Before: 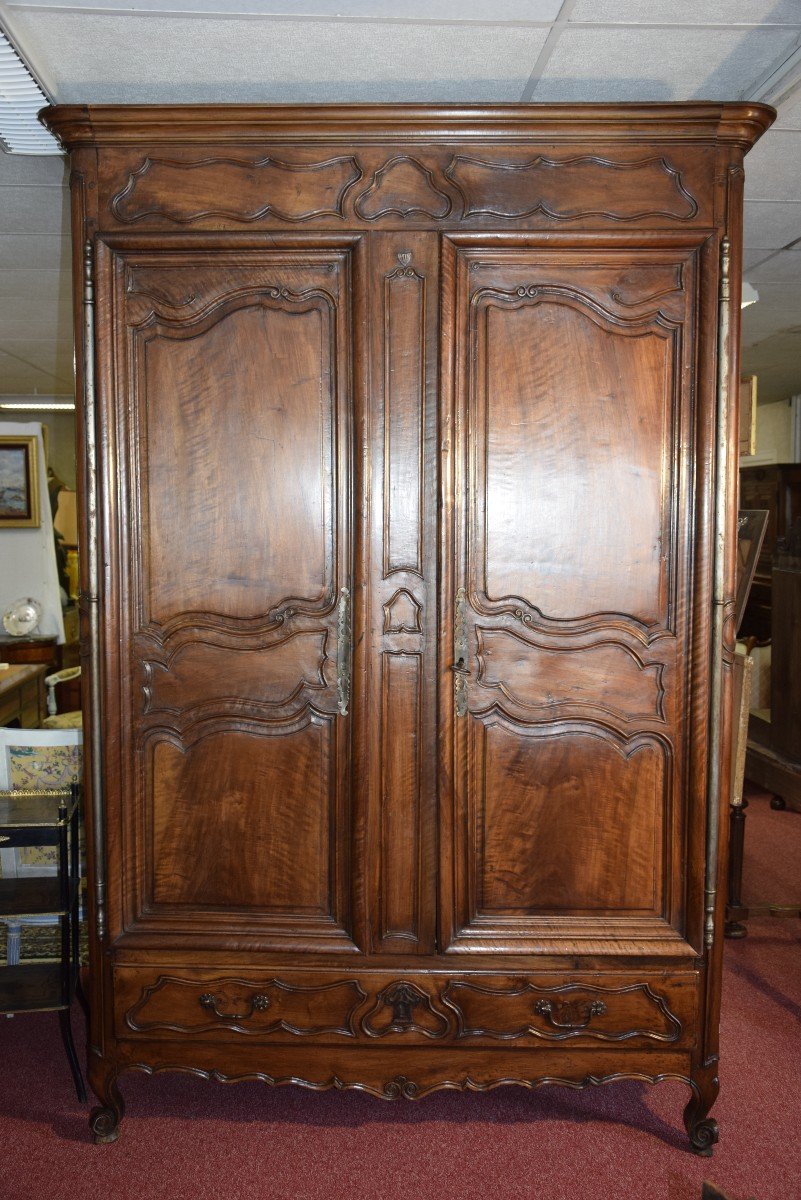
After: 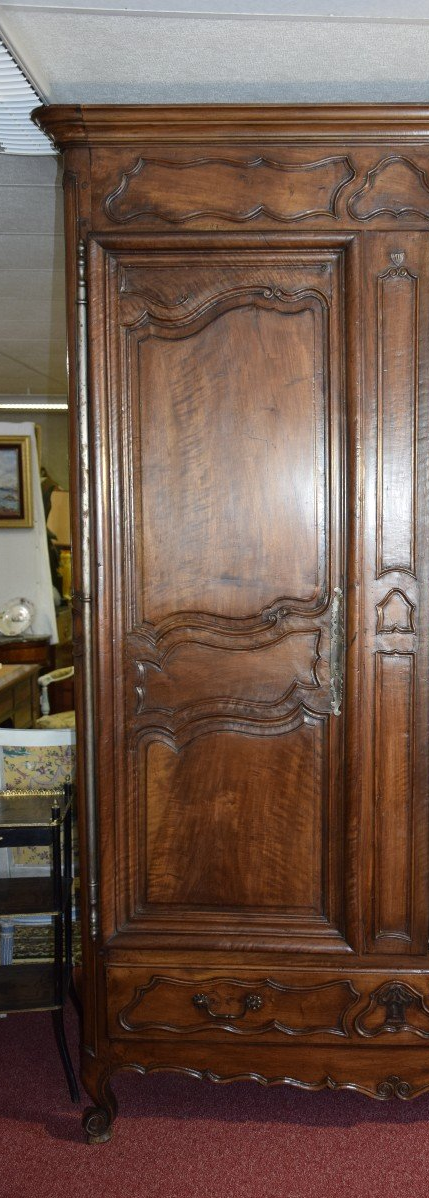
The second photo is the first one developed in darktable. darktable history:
crop: left 0.988%, right 45.42%, bottom 0.084%
